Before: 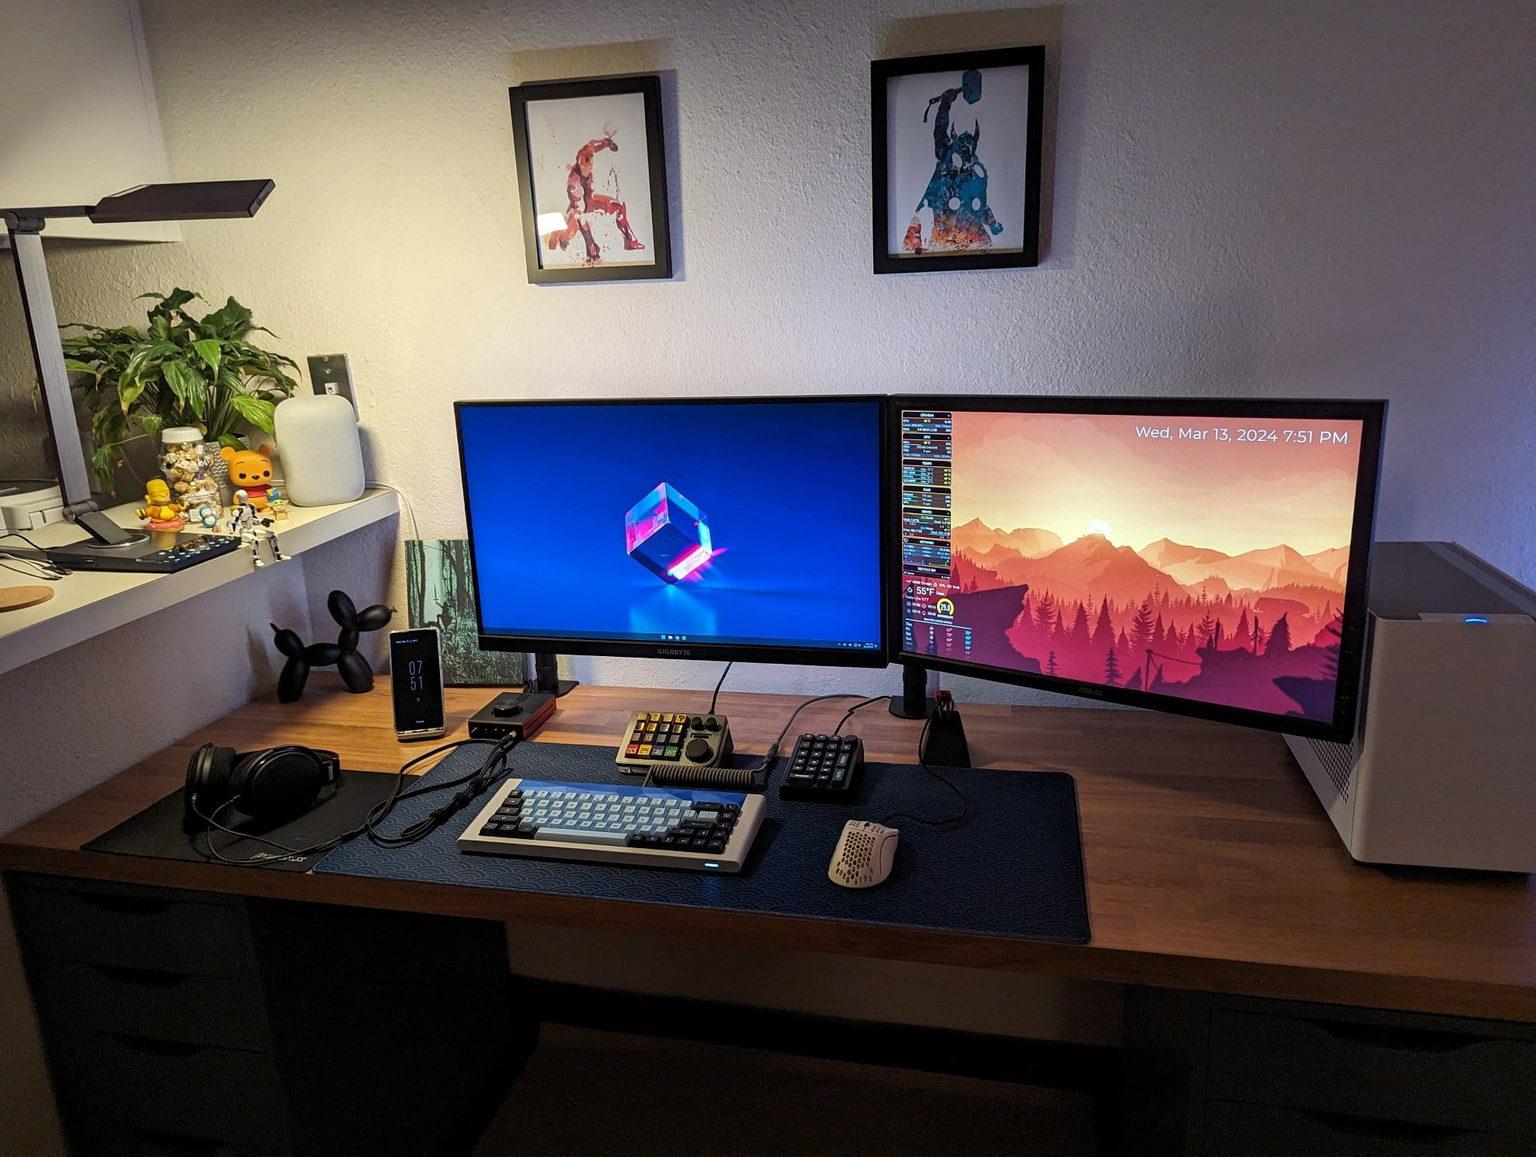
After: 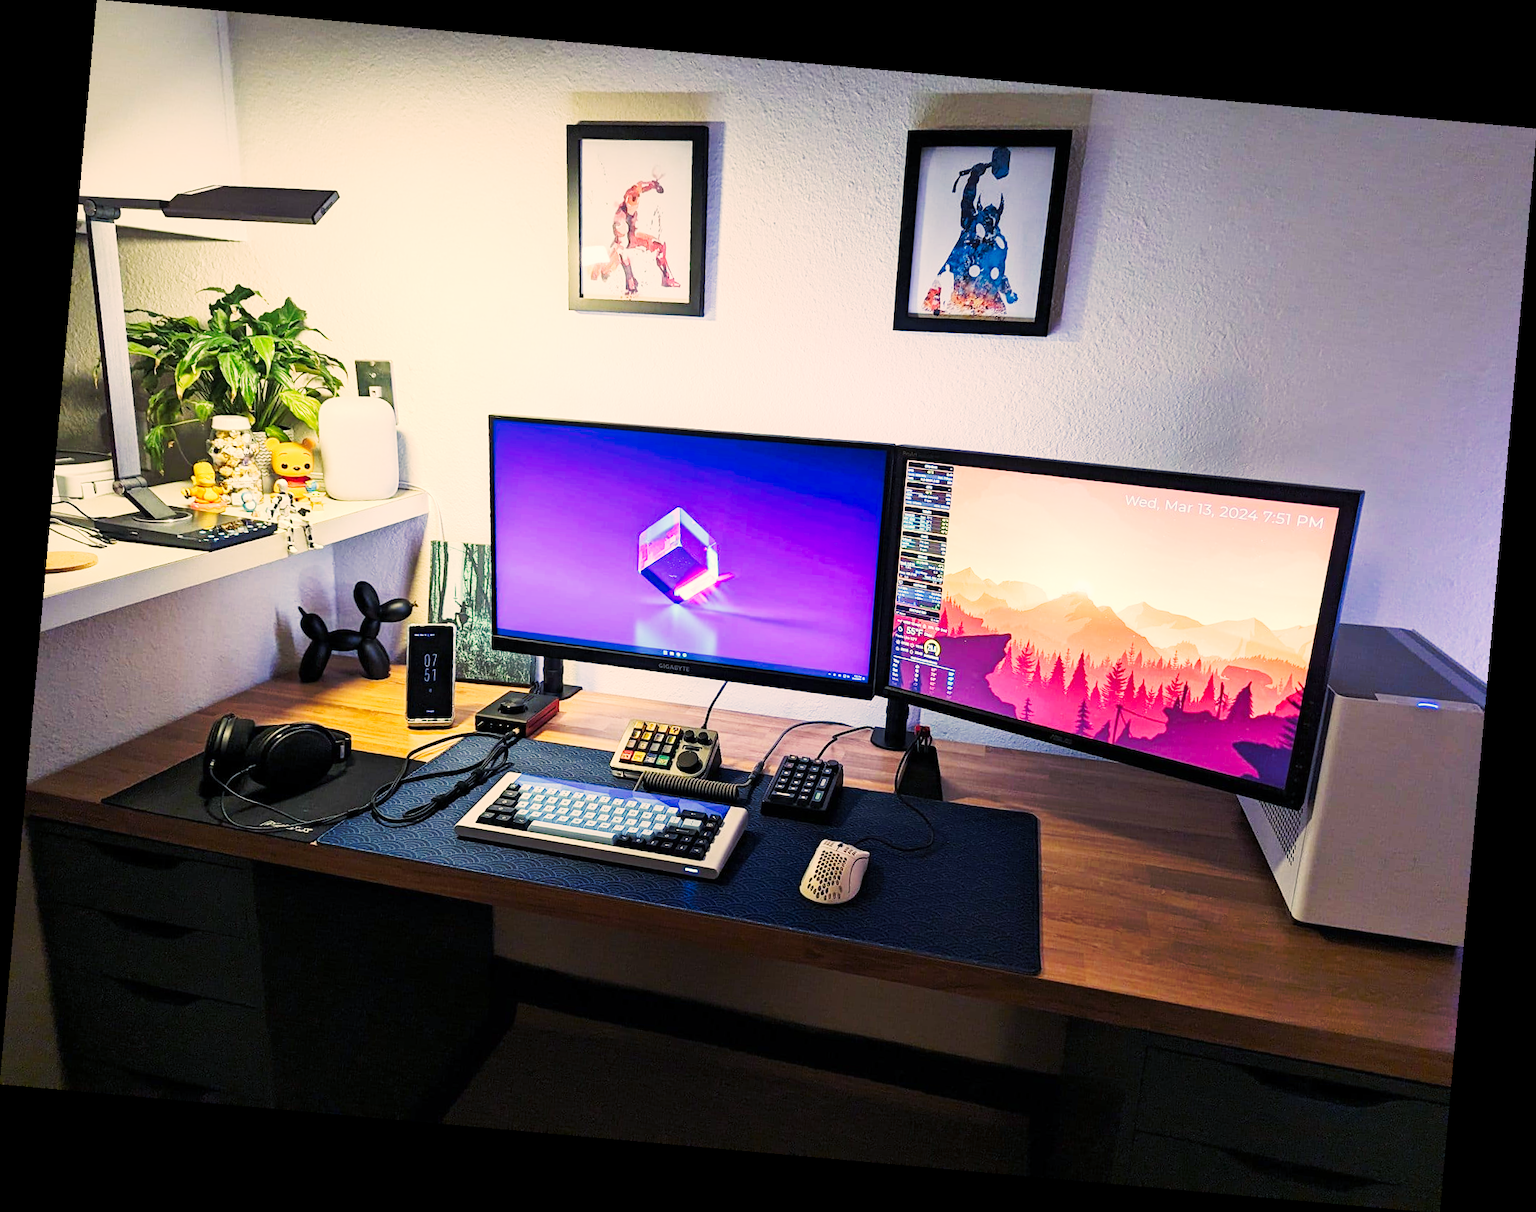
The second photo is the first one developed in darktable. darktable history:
color balance rgb: shadows lift › chroma 7.23%, shadows lift › hue 246.48°, highlights gain › chroma 5.38%, highlights gain › hue 196.93°, white fulcrum 1 EV
color correction: highlights a* 11.96, highlights b* 11.58
tone curve: curves: ch0 [(0, 0) (0.003, 0.004) (0.011, 0.015) (0.025, 0.034) (0.044, 0.061) (0.069, 0.095) (0.1, 0.137) (0.136, 0.186) (0.177, 0.243) (0.224, 0.307) (0.277, 0.416) (0.335, 0.533) (0.399, 0.641) (0.468, 0.748) (0.543, 0.829) (0.623, 0.886) (0.709, 0.924) (0.801, 0.951) (0.898, 0.975) (1, 1)], preserve colors none
rotate and perspective: rotation 5.12°, automatic cropping off
